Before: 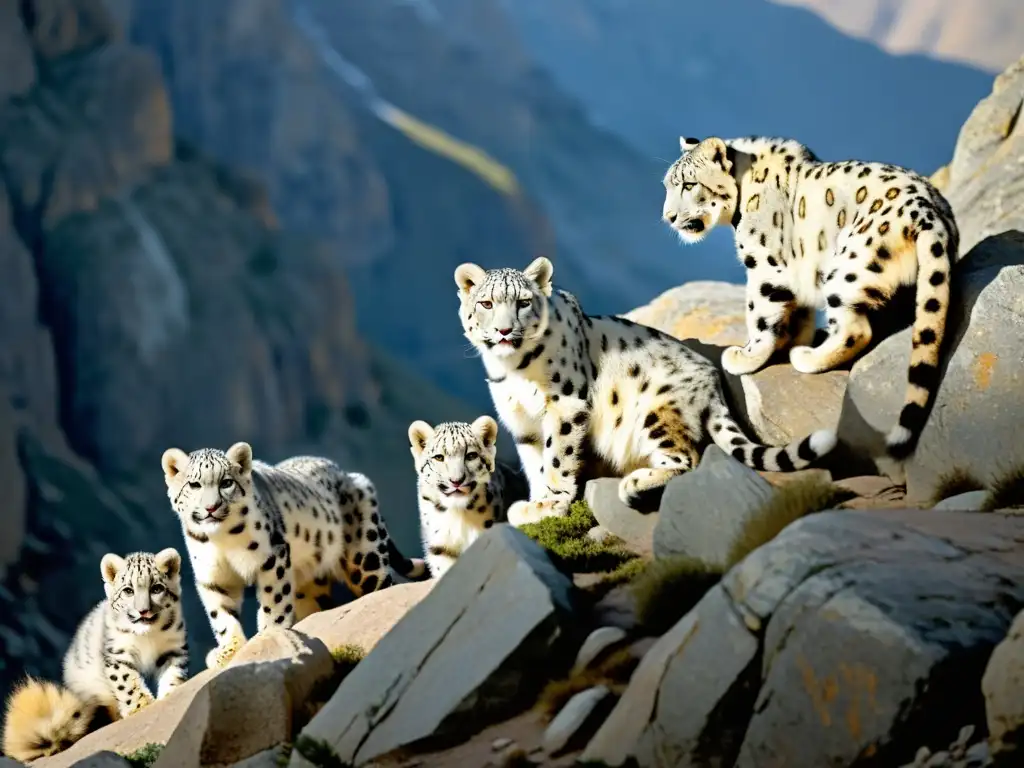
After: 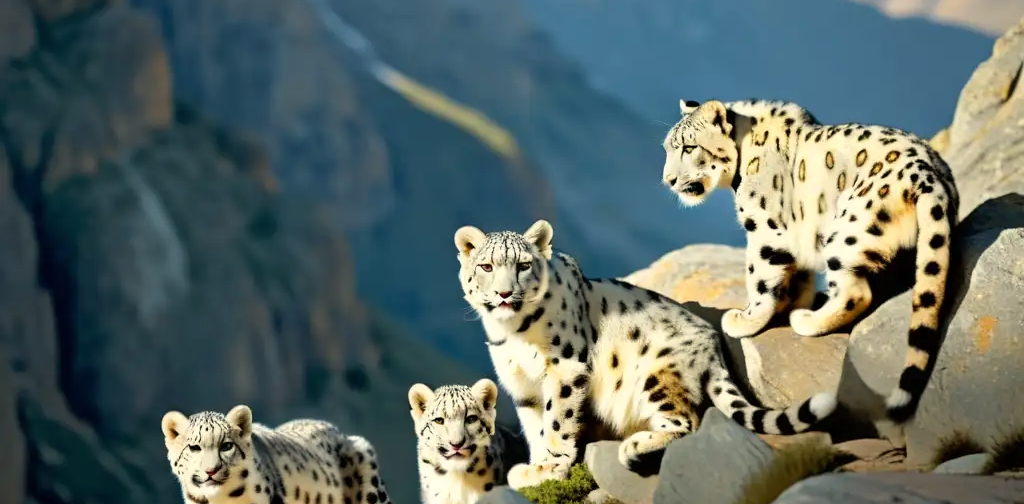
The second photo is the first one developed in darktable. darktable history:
crop and rotate: top 4.848%, bottom 29.503%
white balance: red 1.029, blue 0.92
